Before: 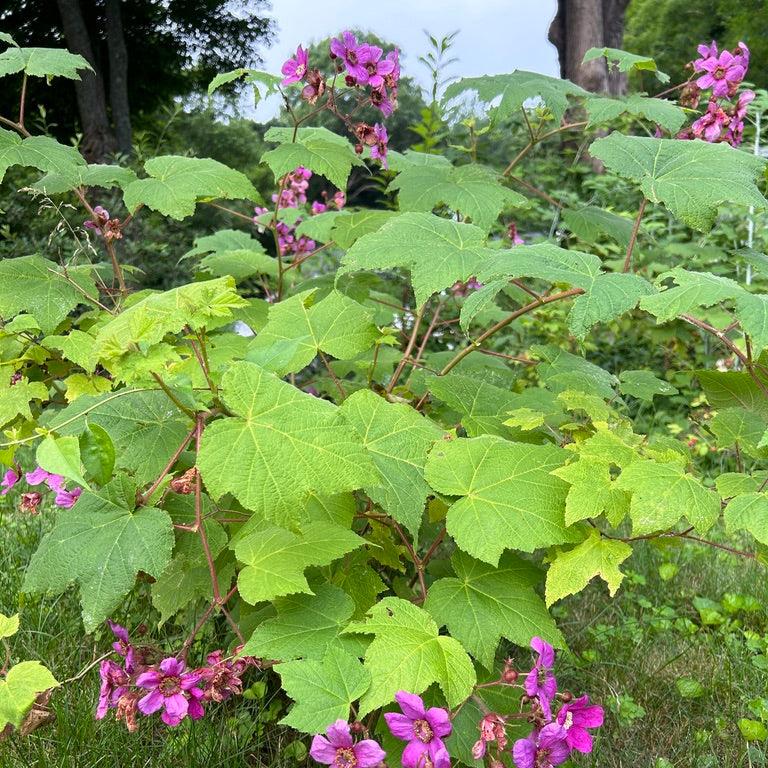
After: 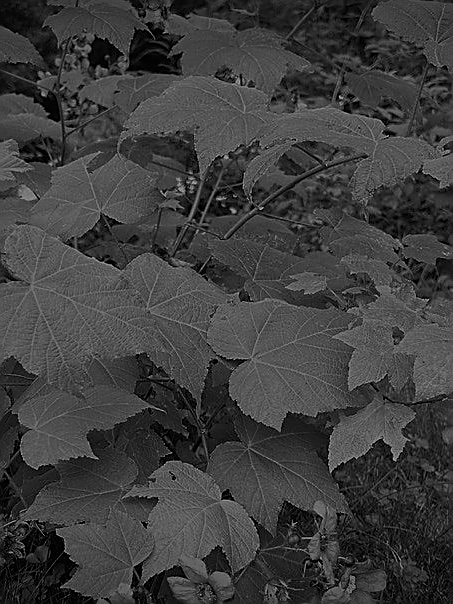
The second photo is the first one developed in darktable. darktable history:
crop and rotate: left 28.256%, top 17.734%, right 12.656%, bottom 3.573%
color calibration: output gray [0.18, 0.41, 0.41, 0], gray › normalize channels true, illuminant same as pipeline (D50), adaptation XYZ, x 0.346, y 0.359, gamut compression 0
exposure: exposure -2.002 EV, compensate highlight preservation false
sharpen: radius 1.4, amount 1.25, threshold 0.7
vignetting: fall-off start 88.53%, fall-off radius 44.2%, saturation 0.376, width/height ratio 1.161
